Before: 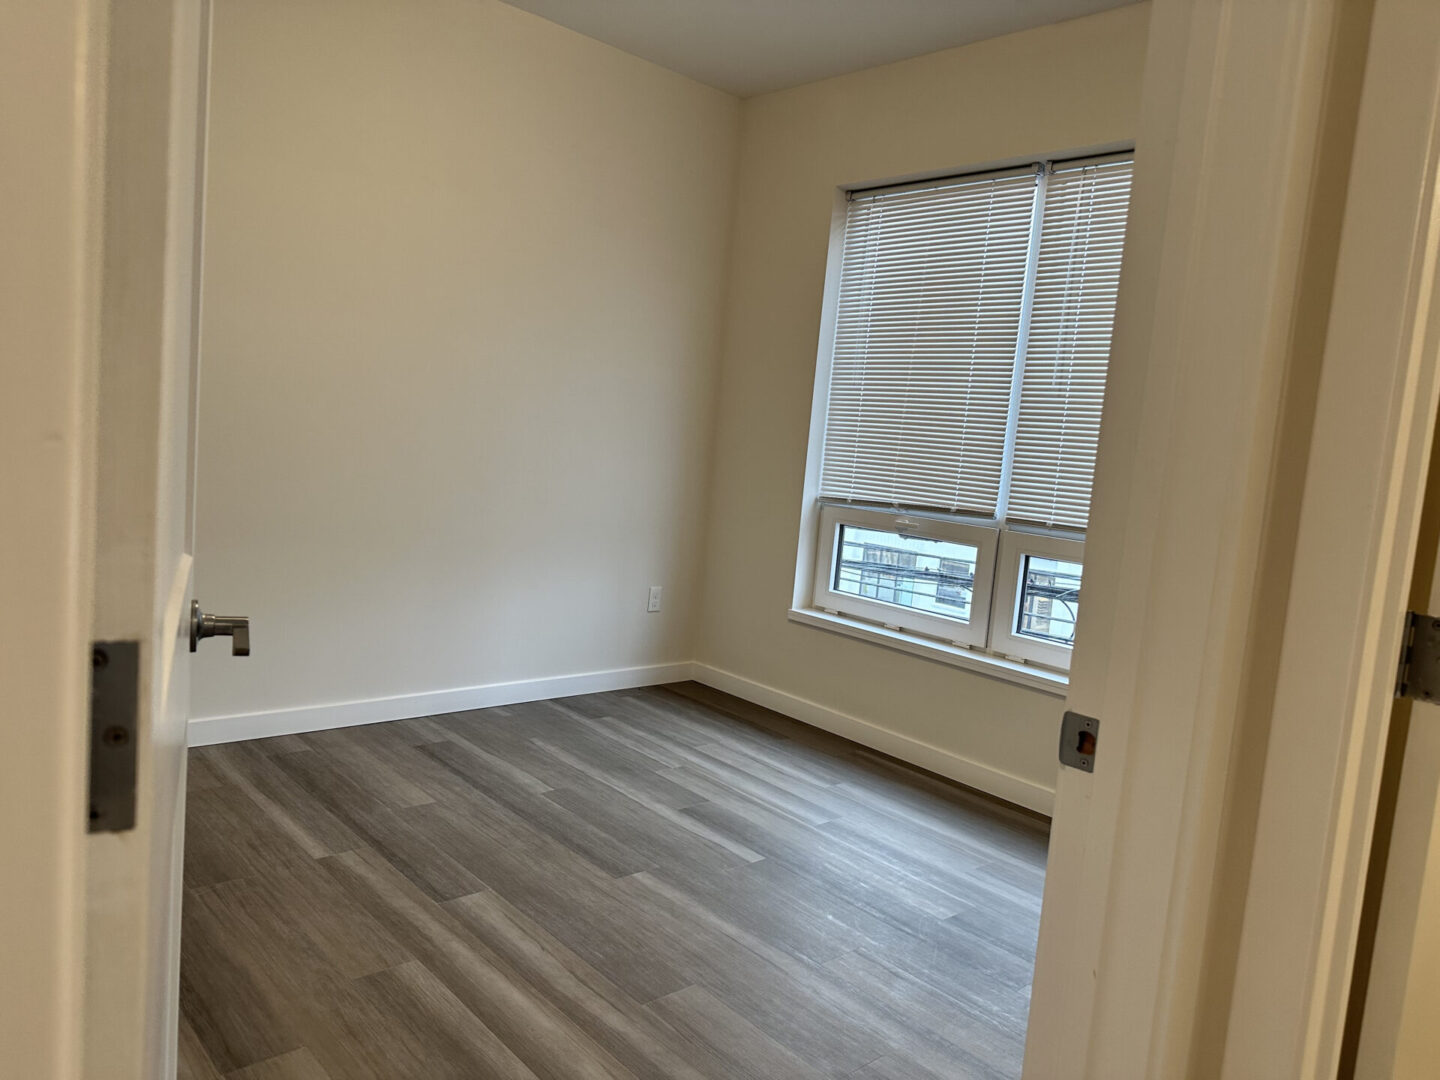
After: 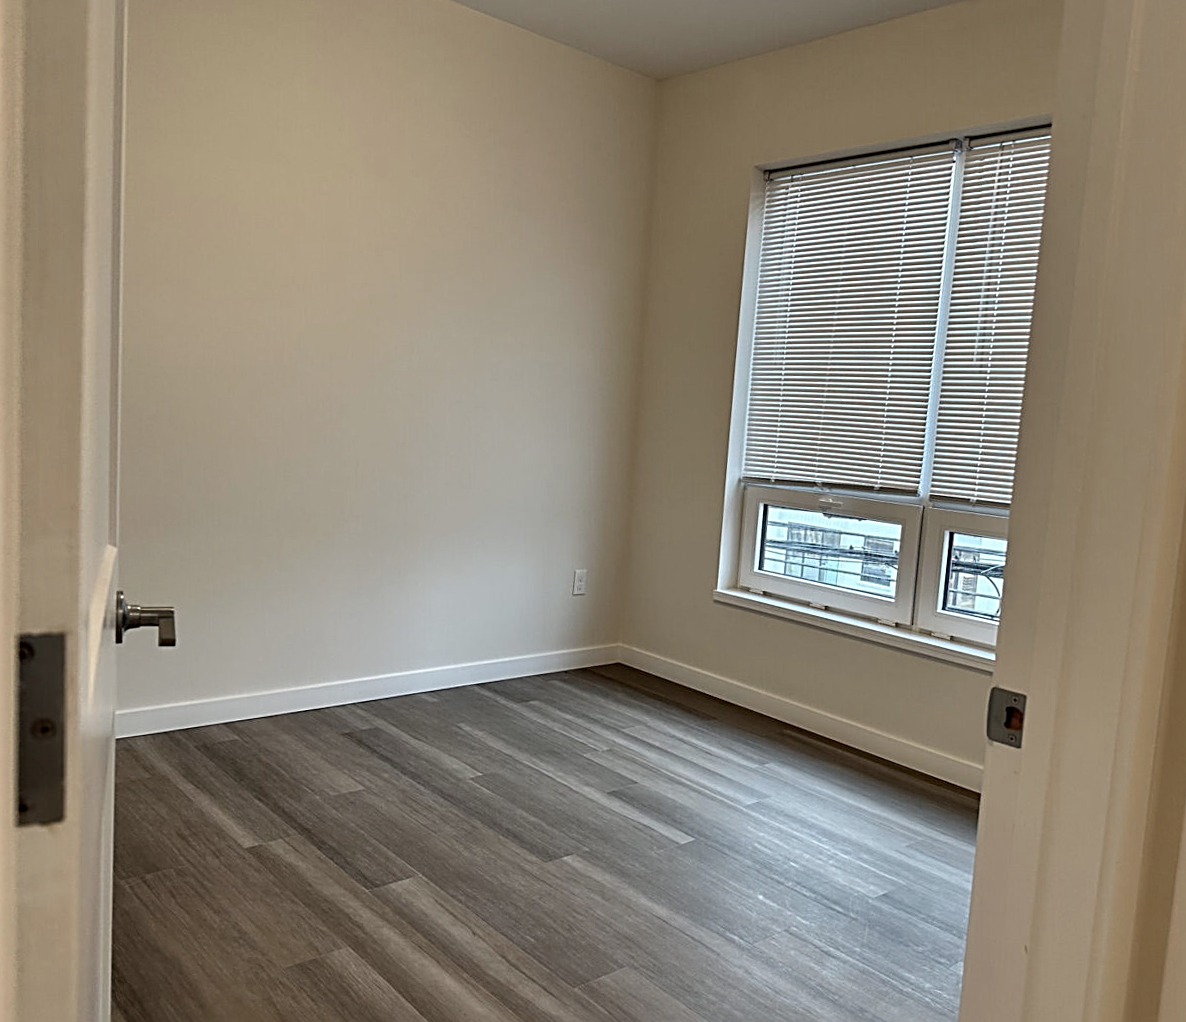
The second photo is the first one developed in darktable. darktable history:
contrast brightness saturation: contrast 0.06, brightness -0.01, saturation -0.23
crop and rotate: angle 1°, left 4.281%, top 0.642%, right 11.383%, bottom 2.486%
sharpen: radius 2.543, amount 0.636
tone equalizer: on, module defaults
